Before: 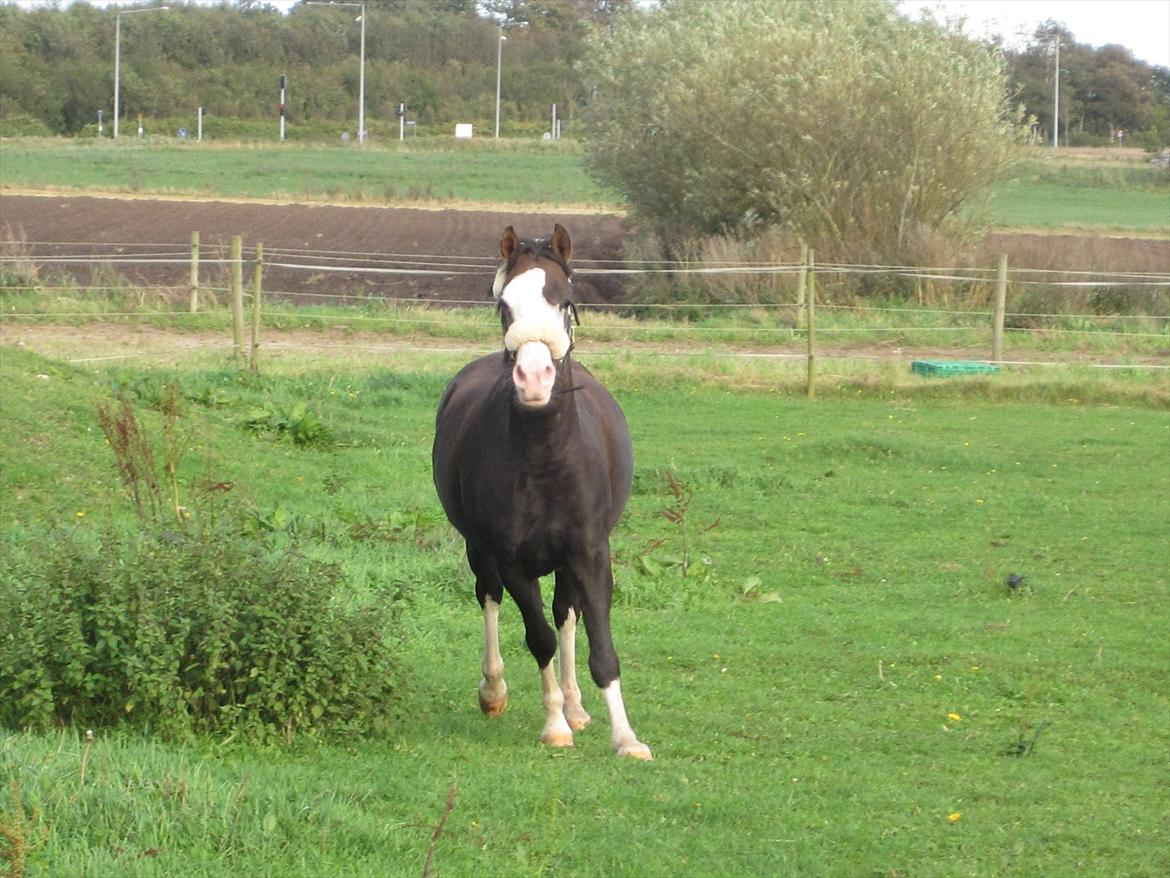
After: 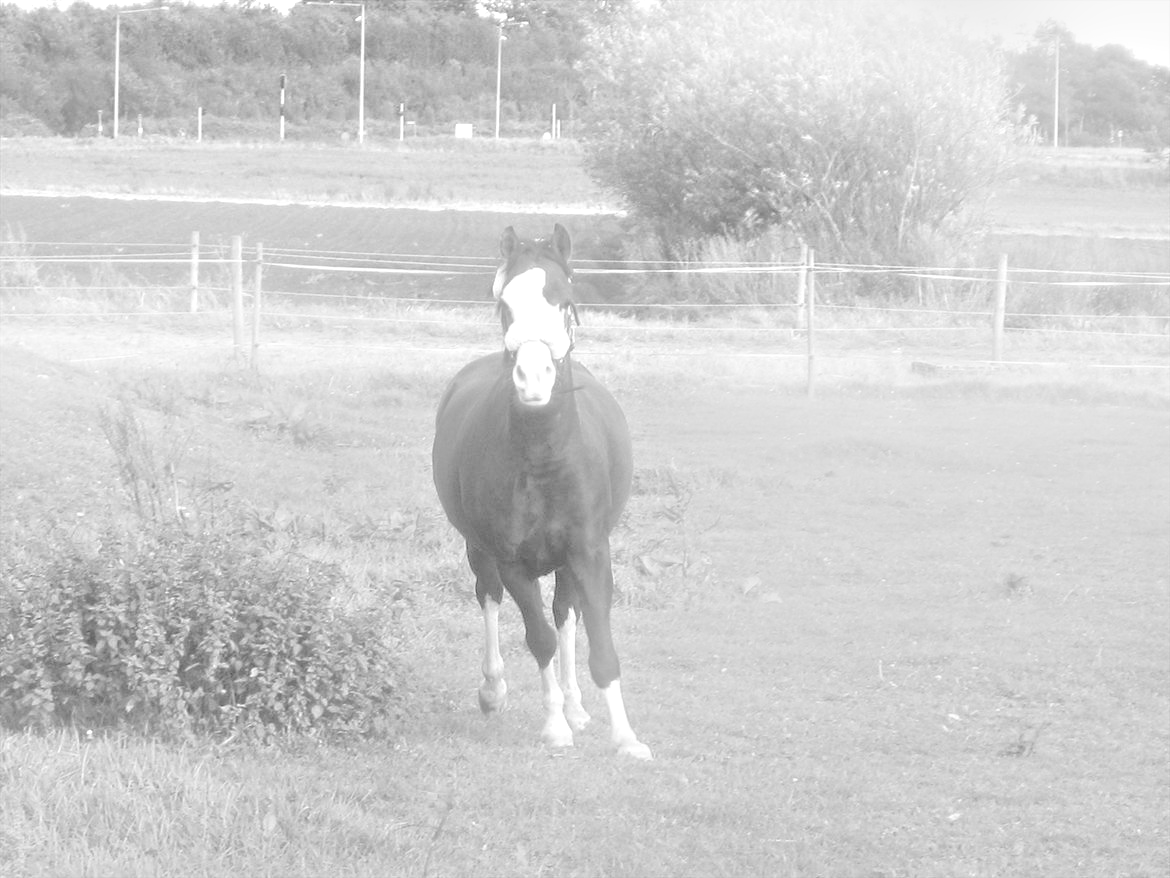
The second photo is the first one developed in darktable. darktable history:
white balance: red 0.986, blue 1.01
tone equalizer: -7 EV 0.15 EV, -6 EV 0.6 EV, -5 EV 1.15 EV, -4 EV 1.33 EV, -3 EV 1.15 EV, -2 EV 0.6 EV, -1 EV 0.15 EV, mask exposure compensation -0.5 EV
exposure: exposure 1 EV, compensate highlight preservation false
monochrome: a 26.22, b 42.67, size 0.8
bloom: size 16%, threshold 98%, strength 20%
